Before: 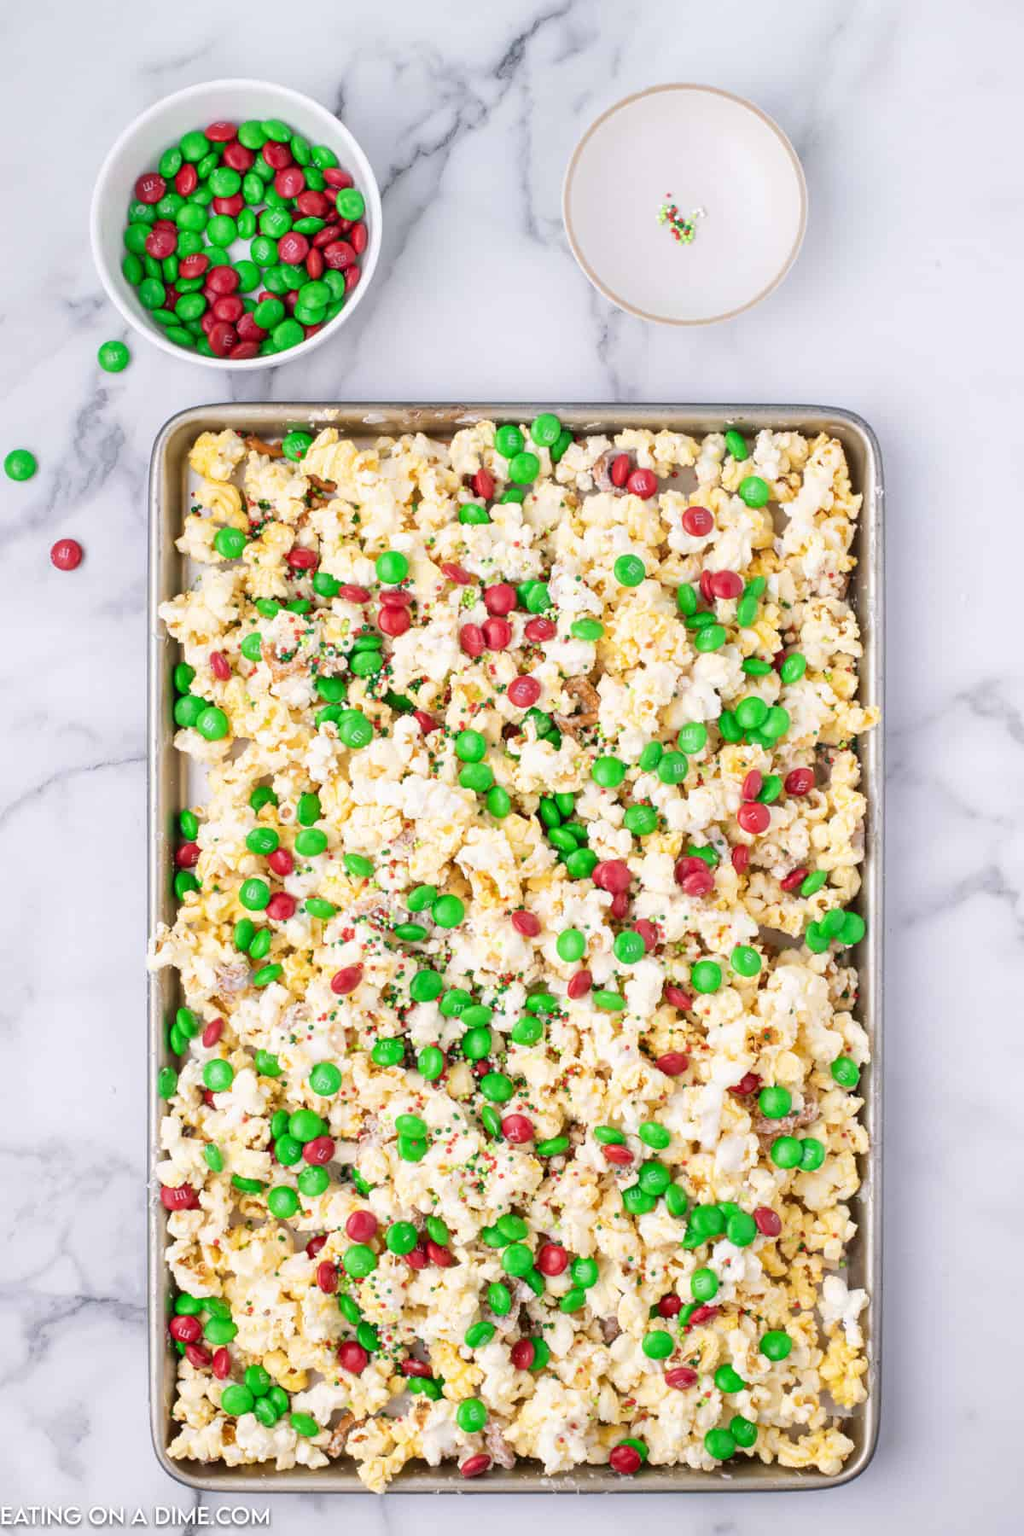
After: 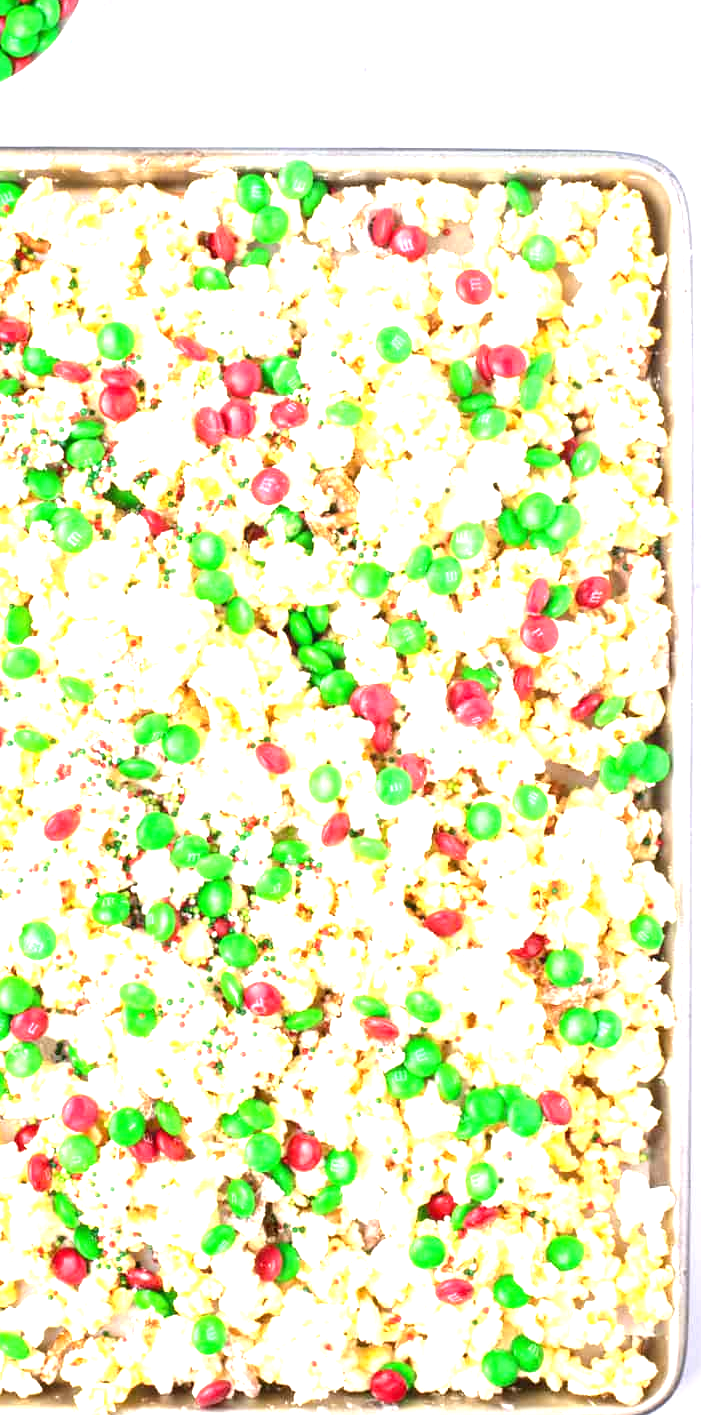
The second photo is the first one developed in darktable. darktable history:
exposure: black level correction 0, exposure 1.199 EV, compensate highlight preservation false
tone equalizer: -8 EV -0.445 EV, -7 EV -0.383 EV, -6 EV -0.336 EV, -5 EV -0.255 EV, -3 EV 0.243 EV, -2 EV 0.332 EV, -1 EV 0.397 EV, +0 EV 0.396 EV
crop and rotate: left 28.713%, top 18.018%, right 12.811%, bottom 3.365%
